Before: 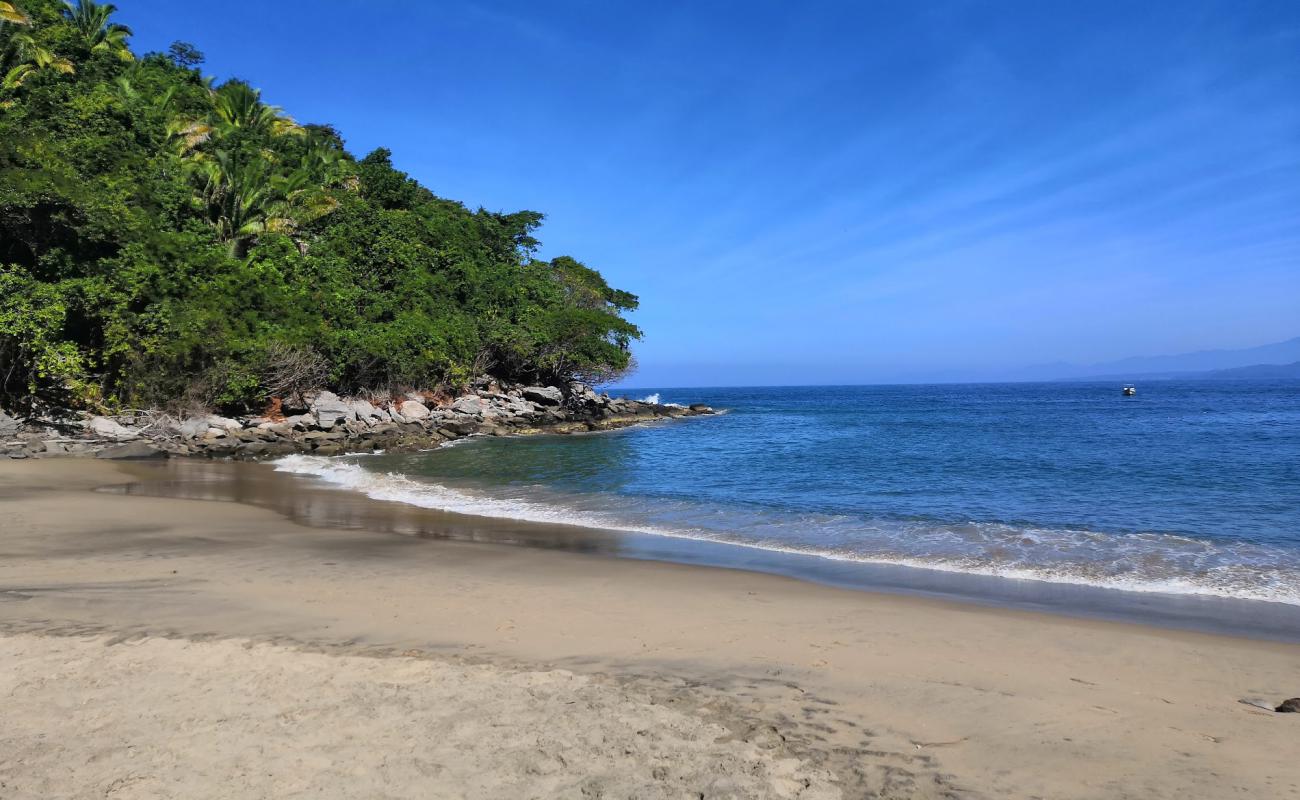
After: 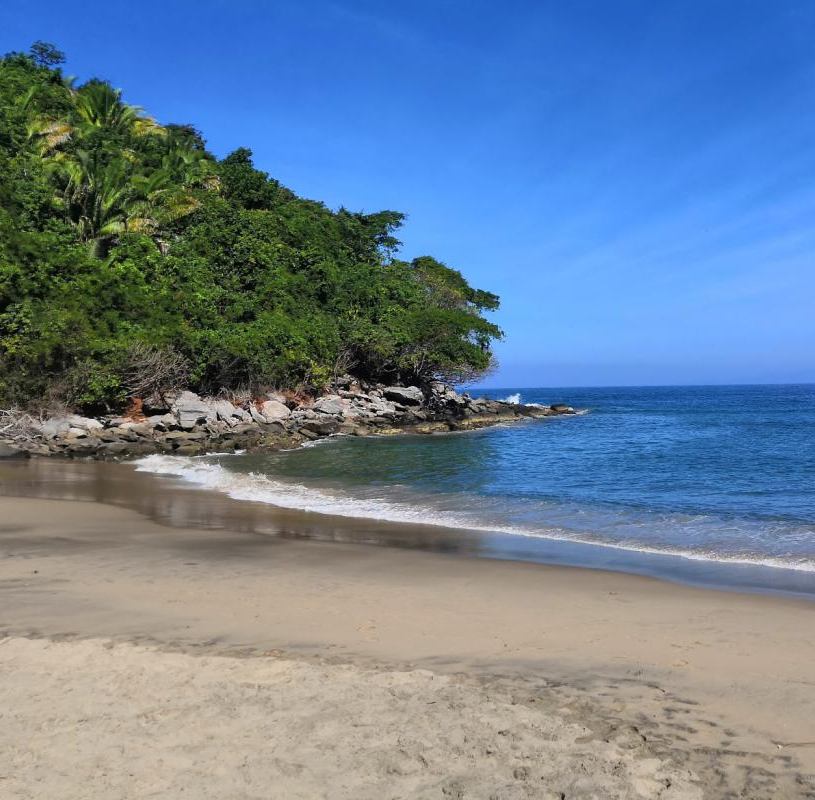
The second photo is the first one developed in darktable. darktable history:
crop: left 10.725%, right 26.575%
